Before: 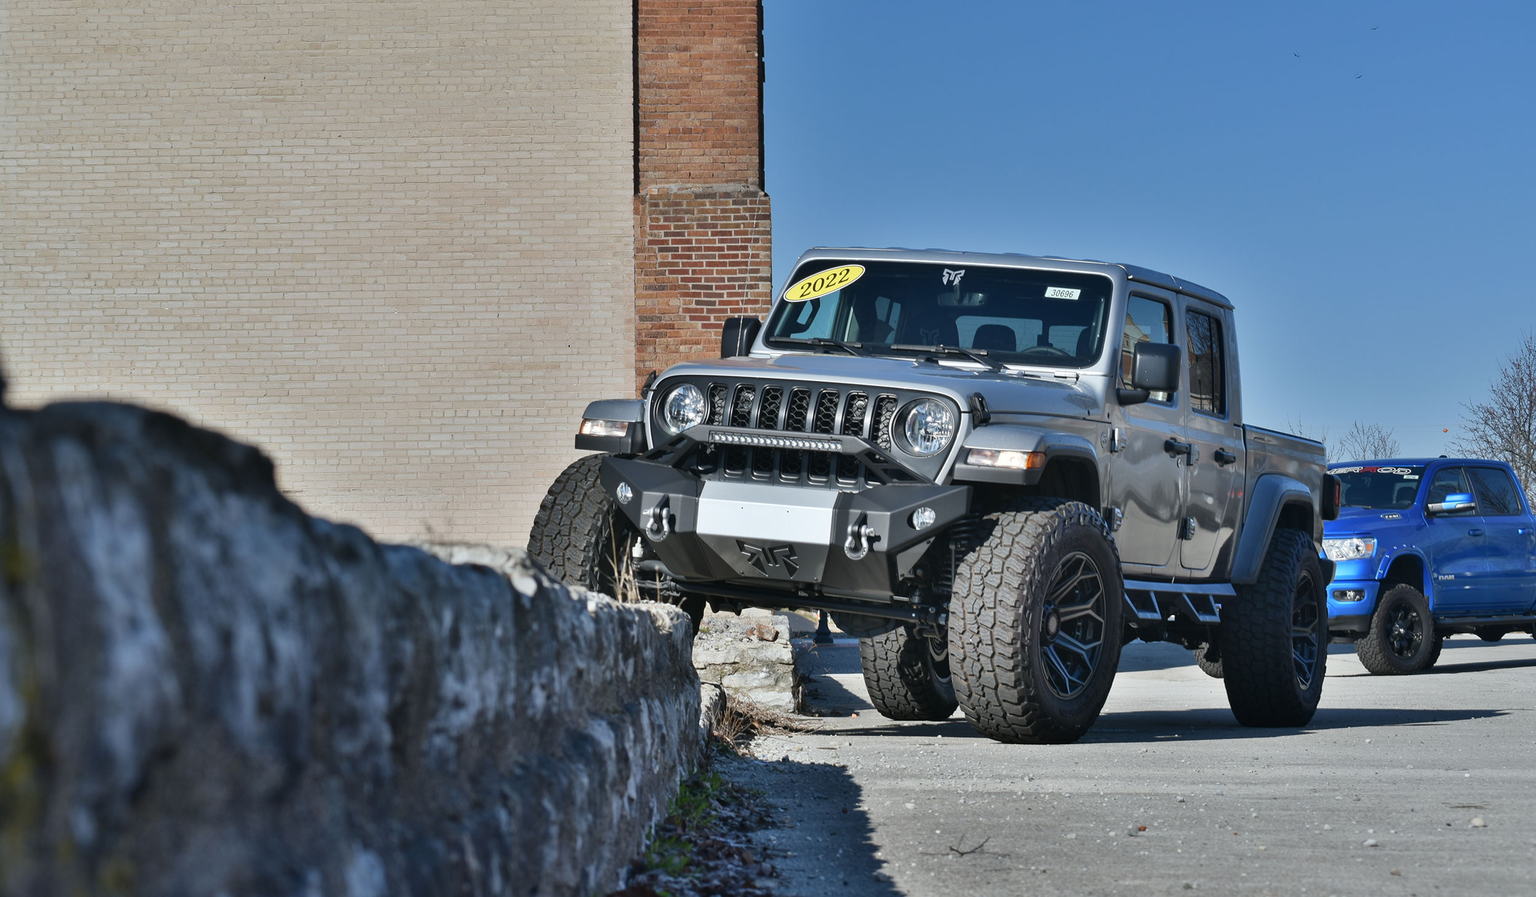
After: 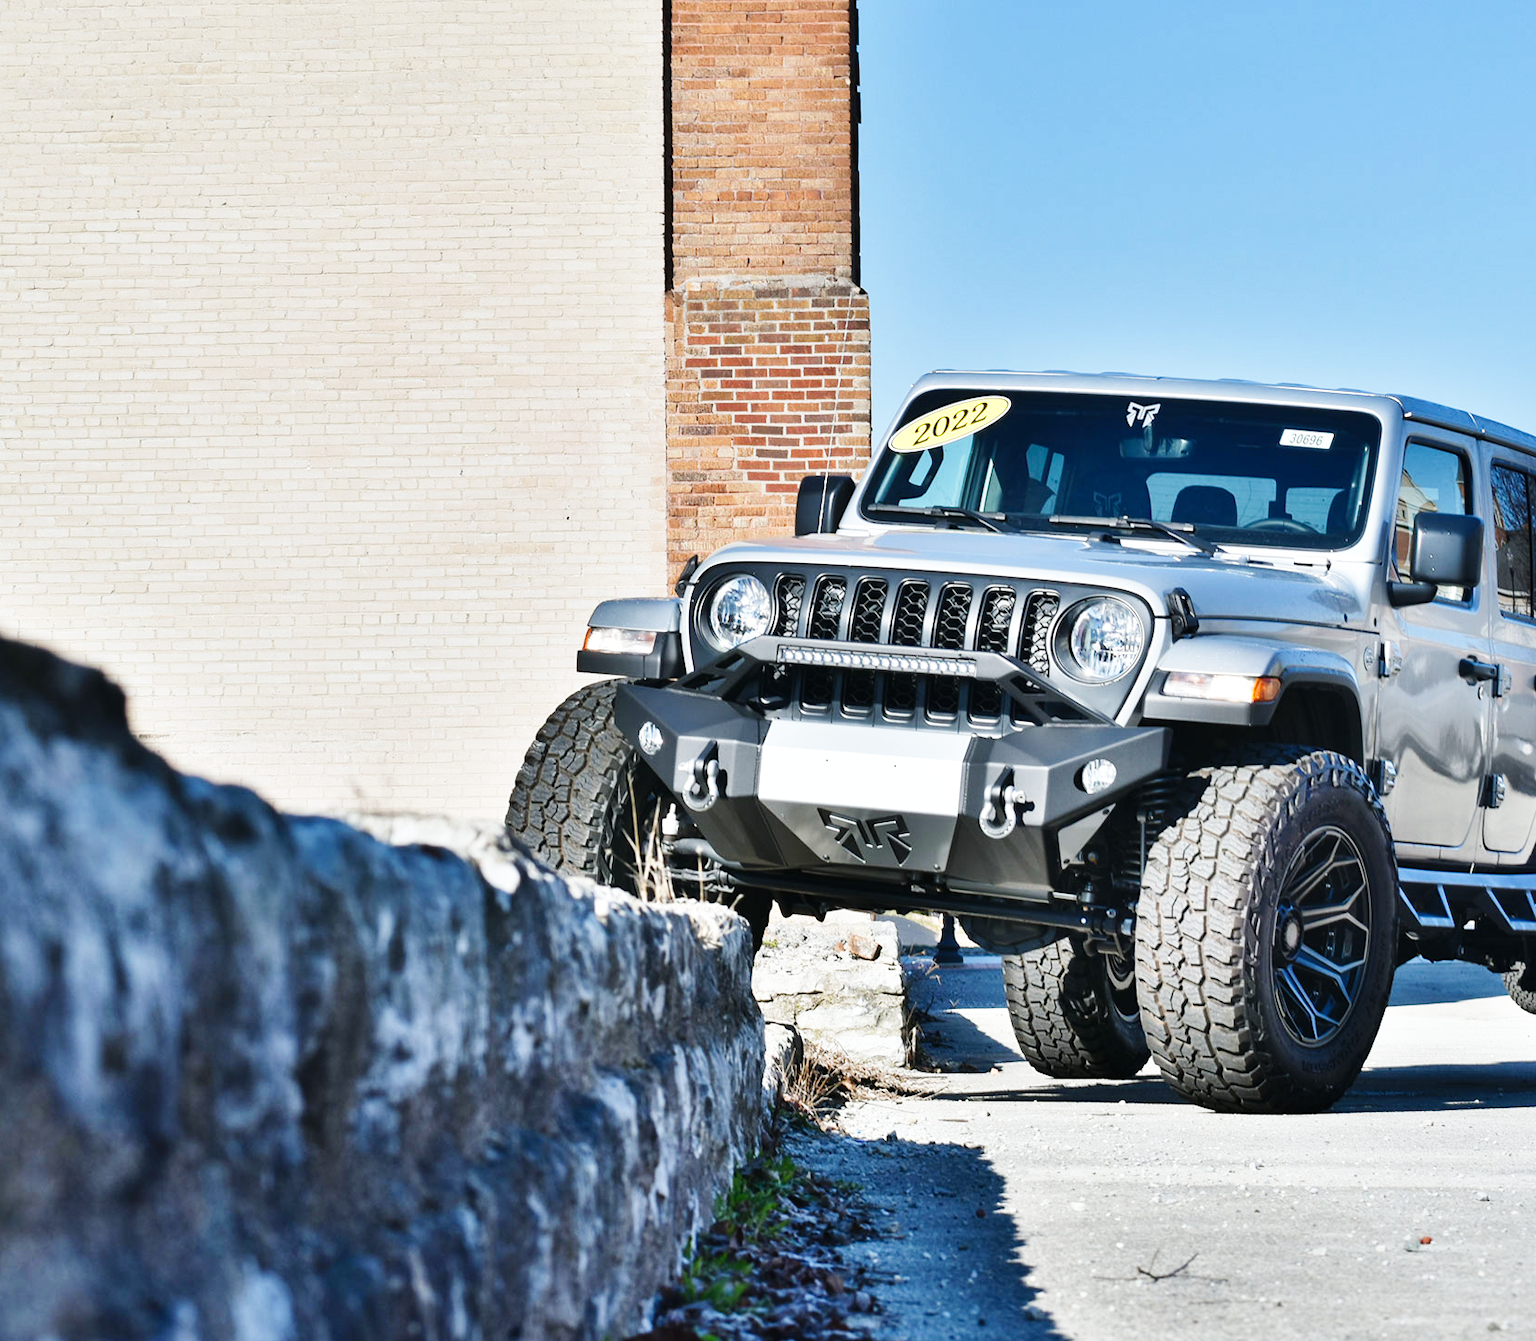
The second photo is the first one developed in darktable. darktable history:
crop and rotate: left 12.384%, right 20.795%
base curve: curves: ch0 [(0, 0.003) (0.001, 0.002) (0.006, 0.004) (0.02, 0.022) (0.048, 0.086) (0.094, 0.234) (0.162, 0.431) (0.258, 0.629) (0.385, 0.8) (0.548, 0.918) (0.751, 0.988) (1, 1)], preserve colors none
